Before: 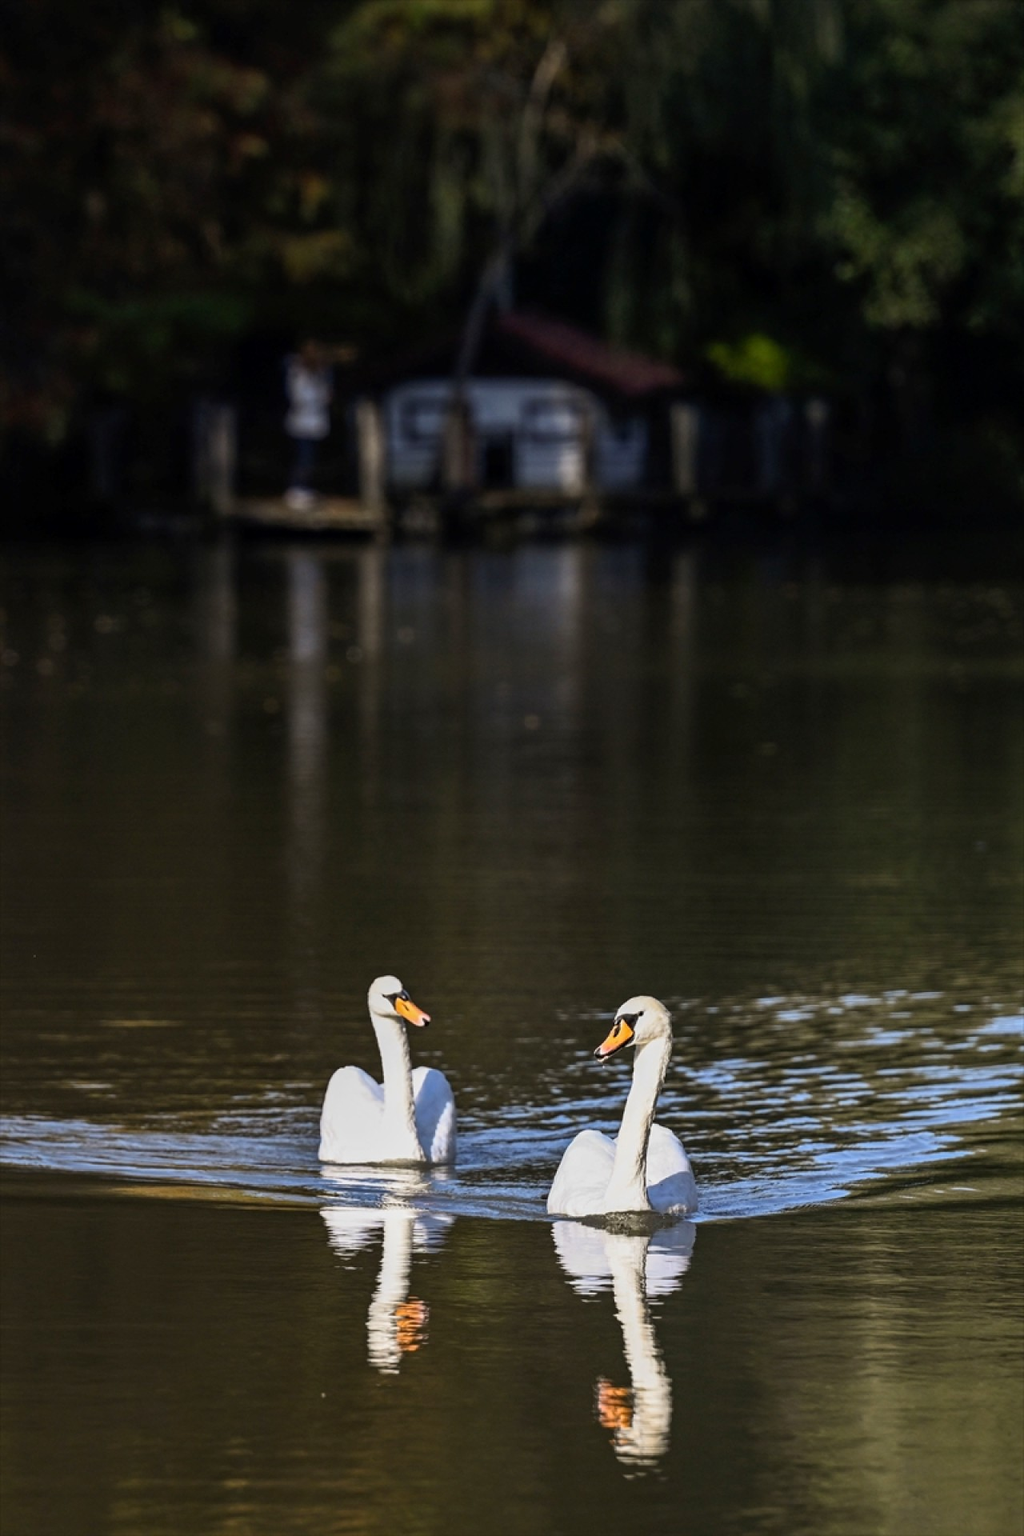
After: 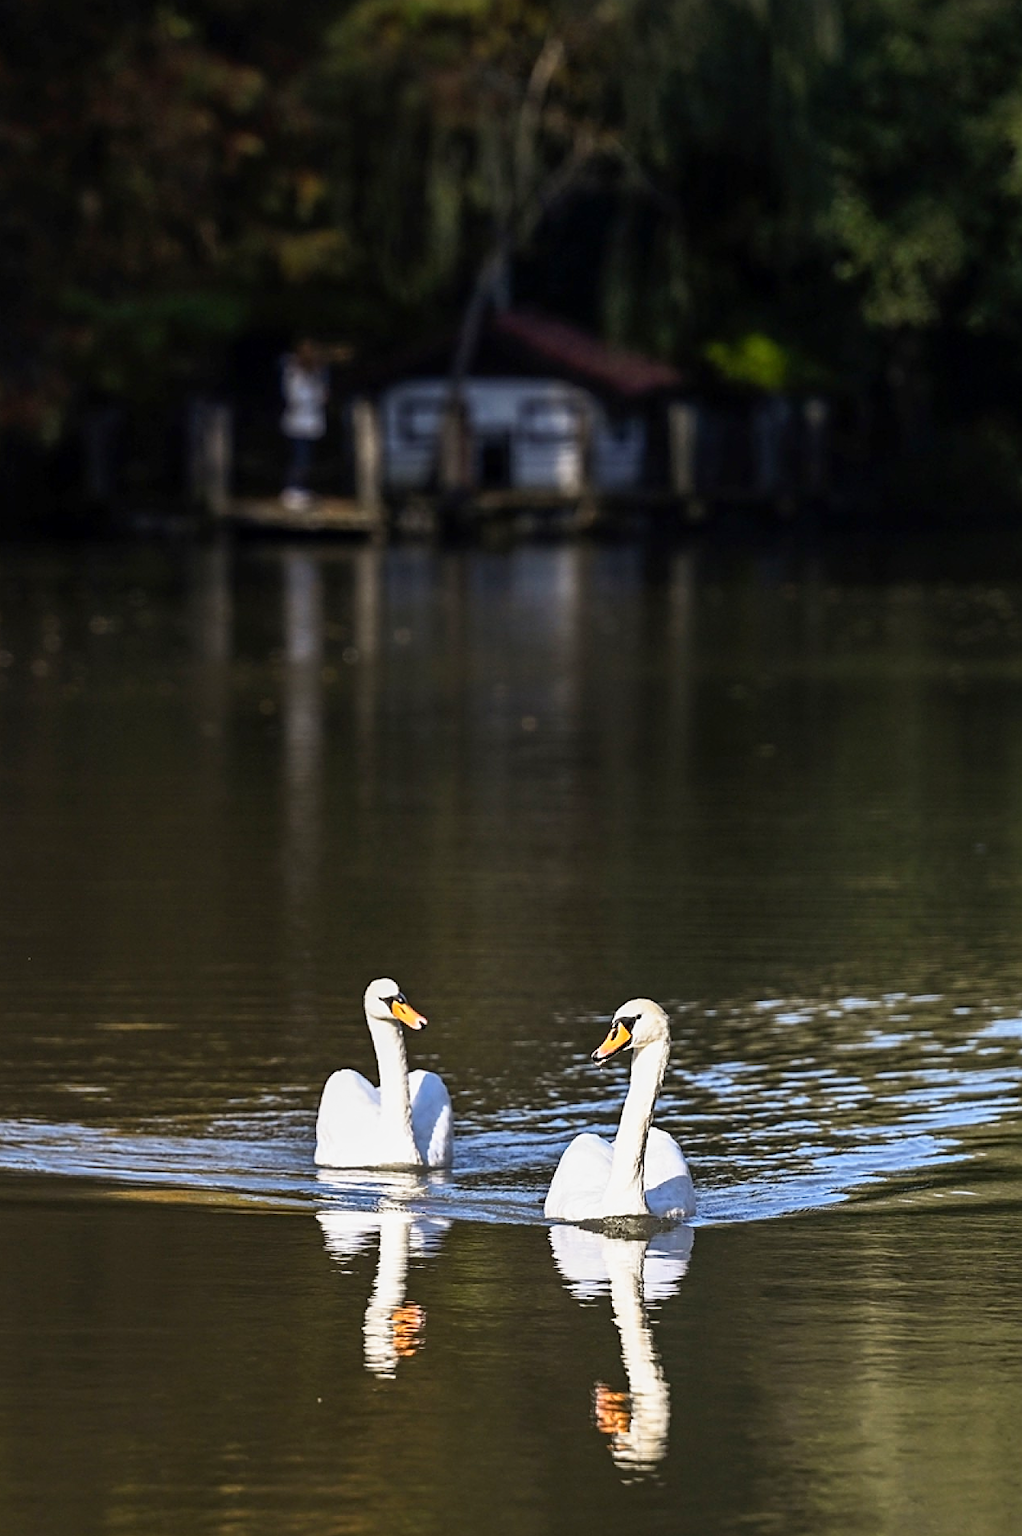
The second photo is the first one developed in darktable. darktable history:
crop and rotate: left 0.614%, top 0.179%, bottom 0.309%
base curve: curves: ch0 [(0, 0) (0.688, 0.865) (1, 1)], preserve colors none
sharpen: on, module defaults
